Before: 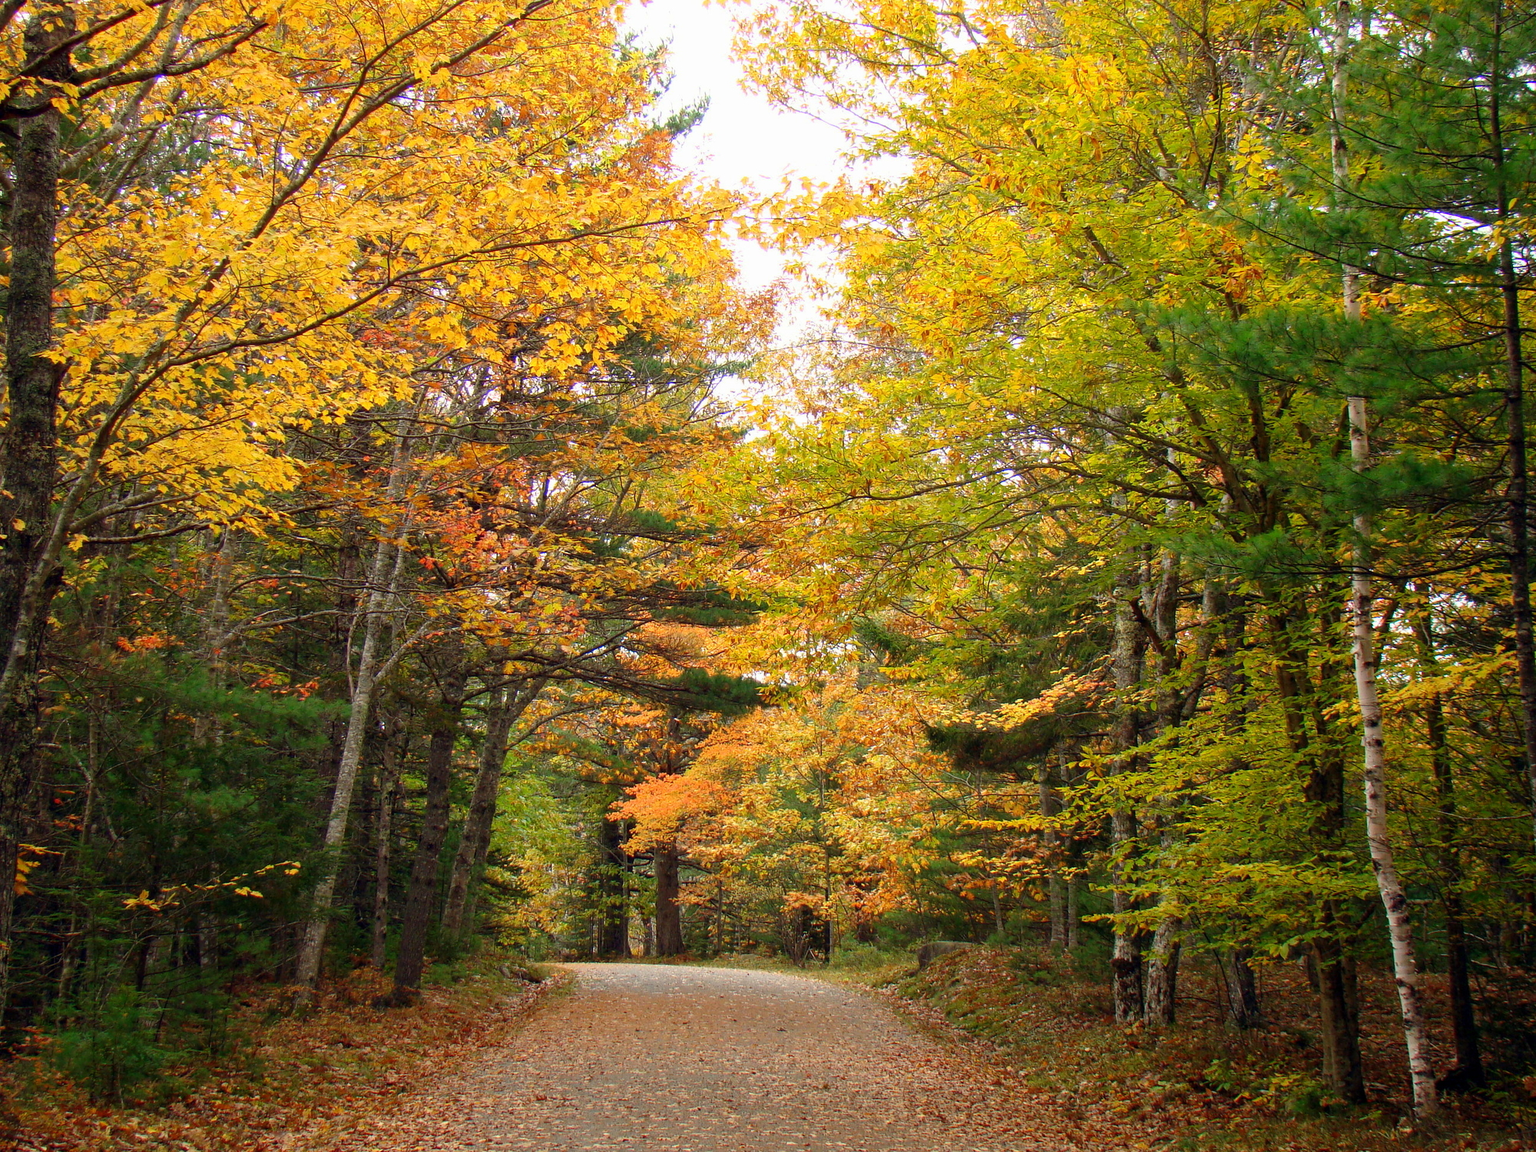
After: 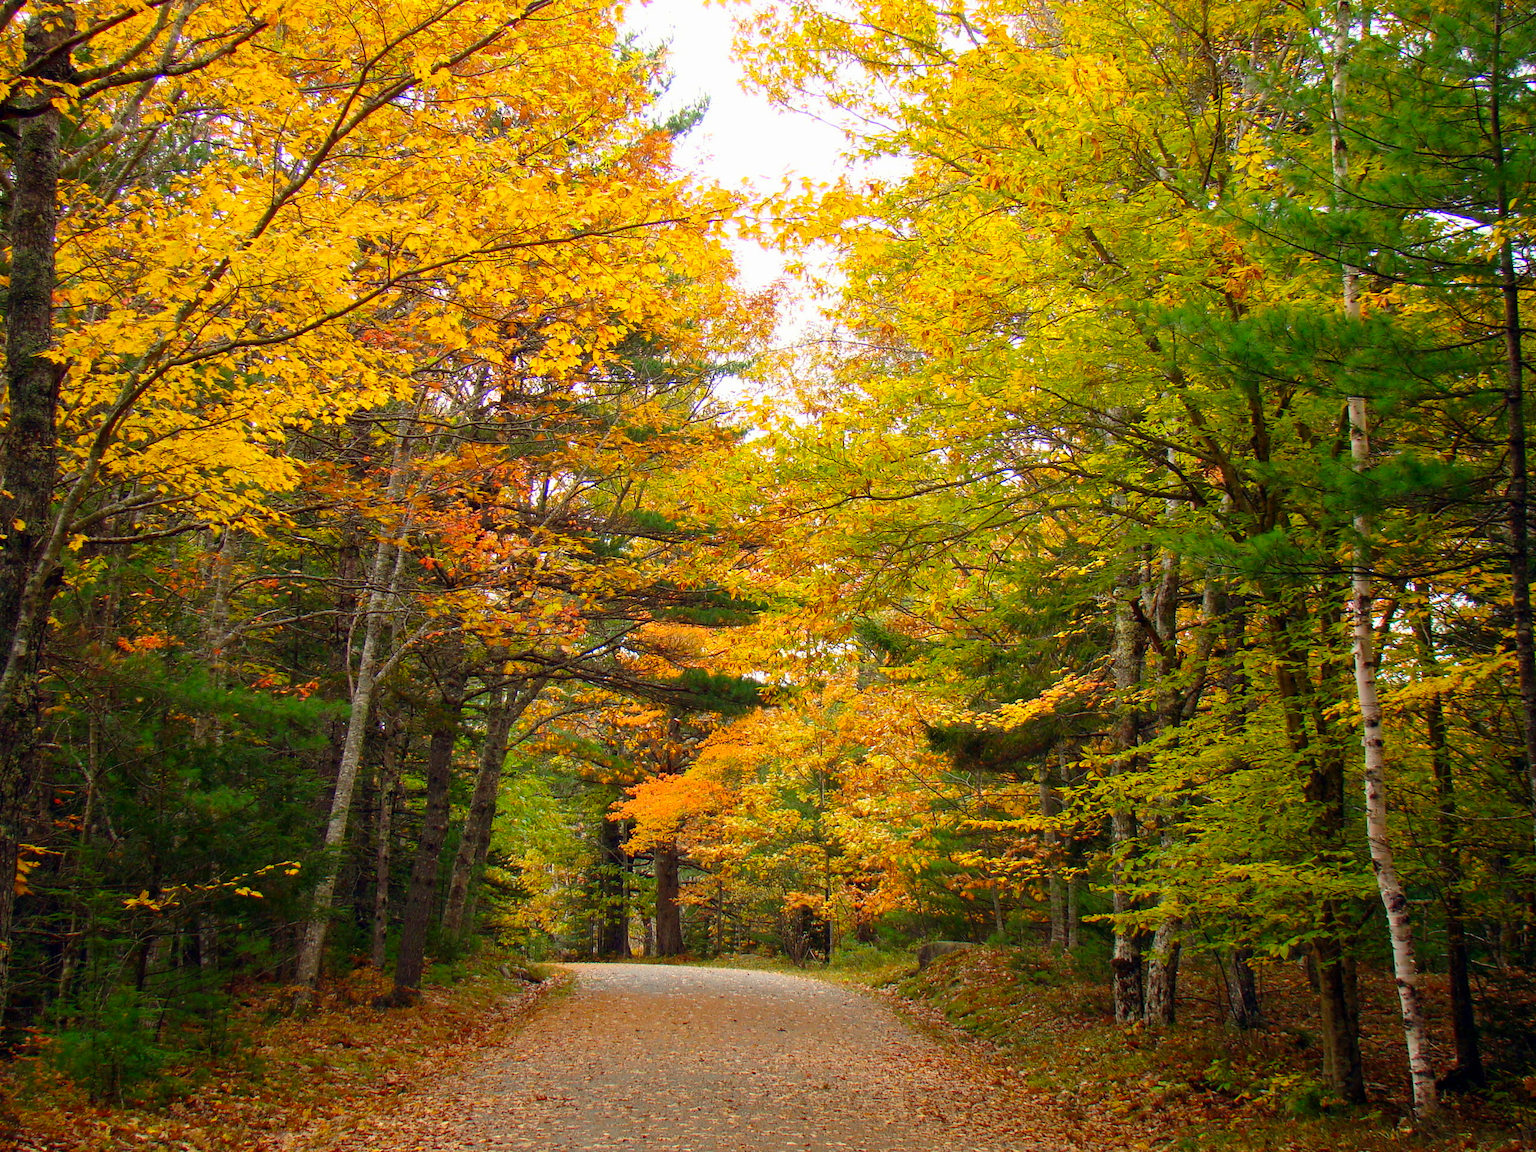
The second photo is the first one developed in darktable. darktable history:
color balance rgb: linear chroma grading › global chroma 14.373%, perceptual saturation grading › global saturation 0.952%, global vibrance 20%
tone equalizer: on, module defaults
